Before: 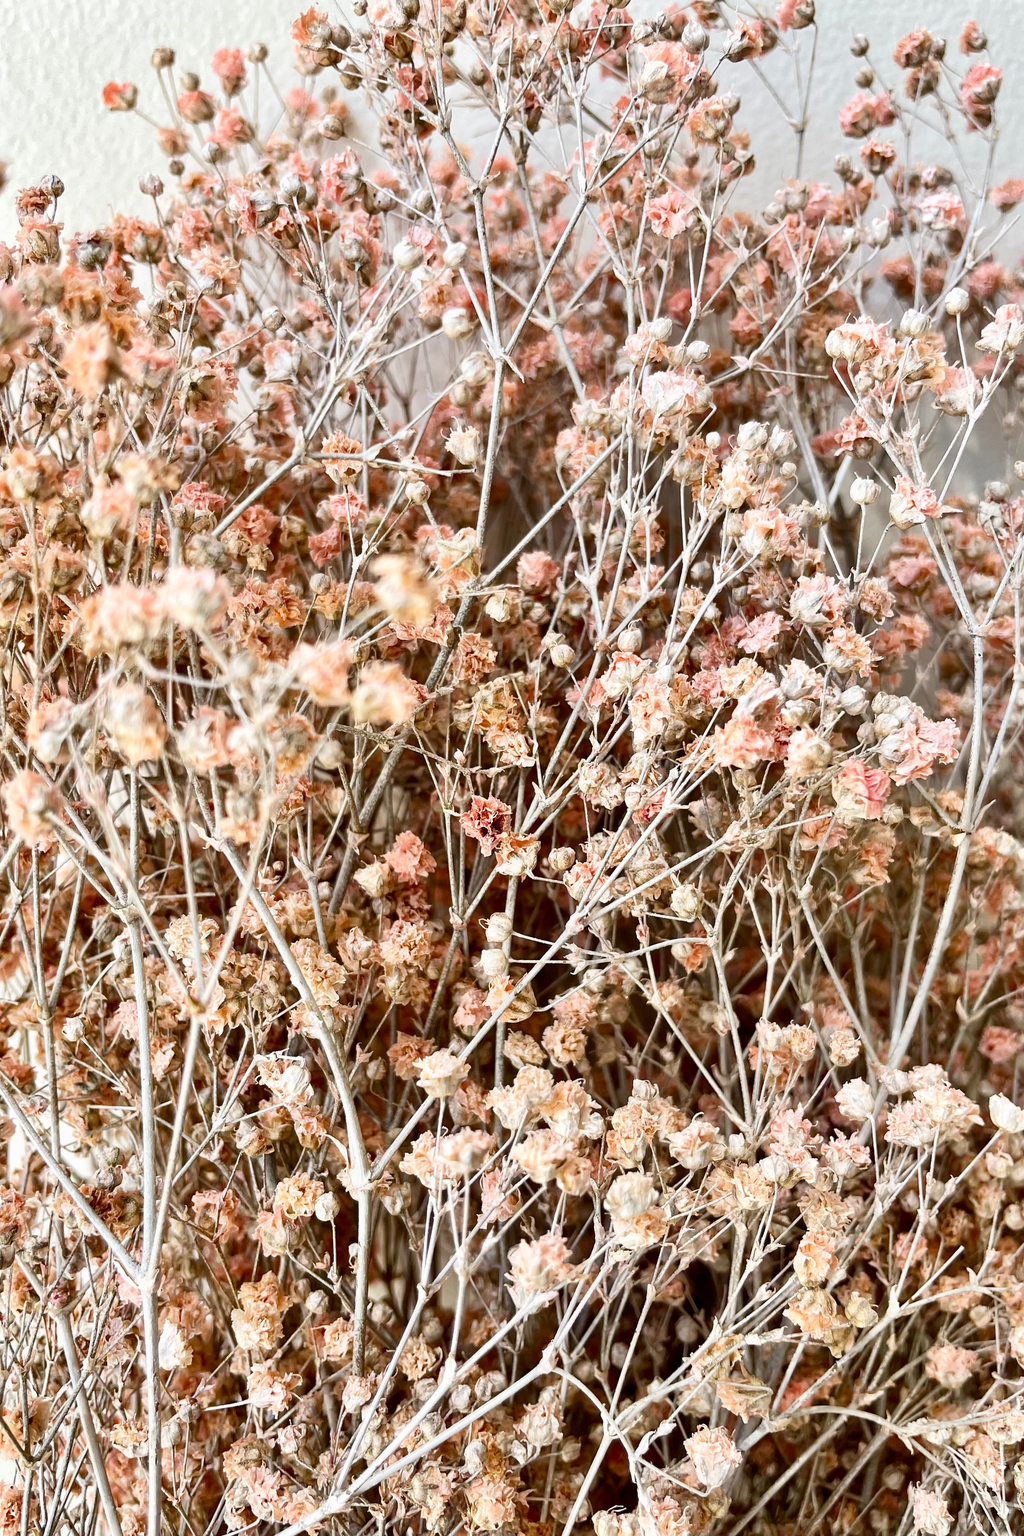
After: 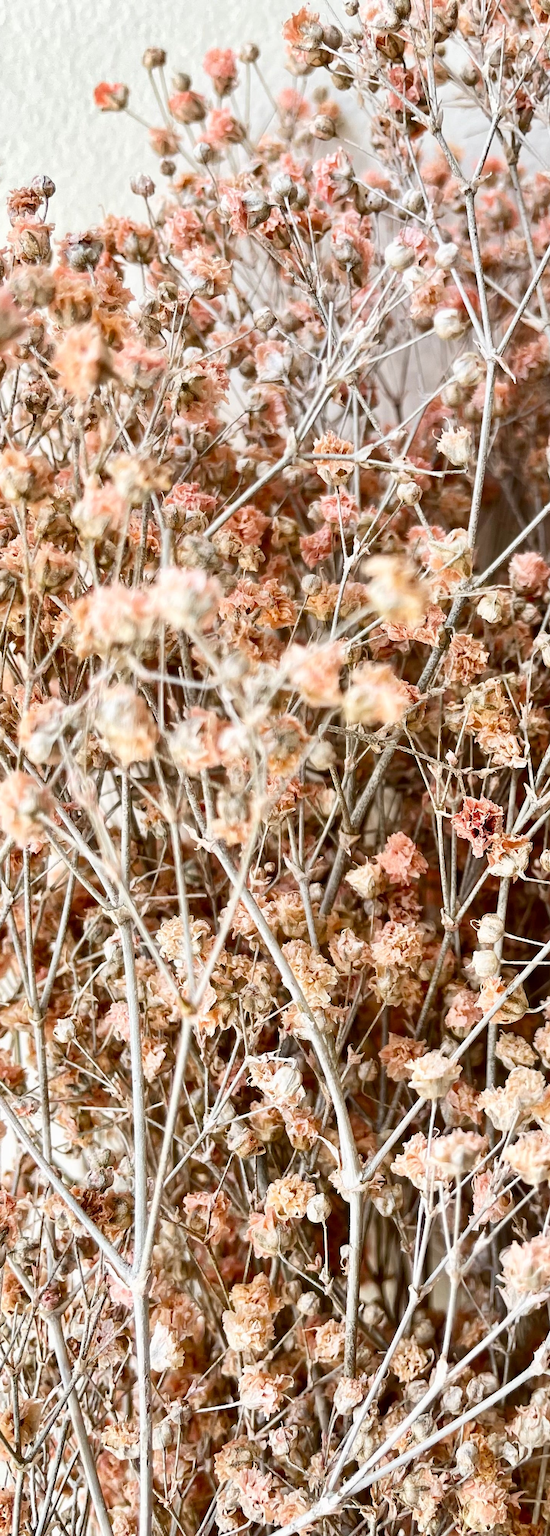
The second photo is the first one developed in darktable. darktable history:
crop: left 0.925%, right 45.385%, bottom 0.083%
